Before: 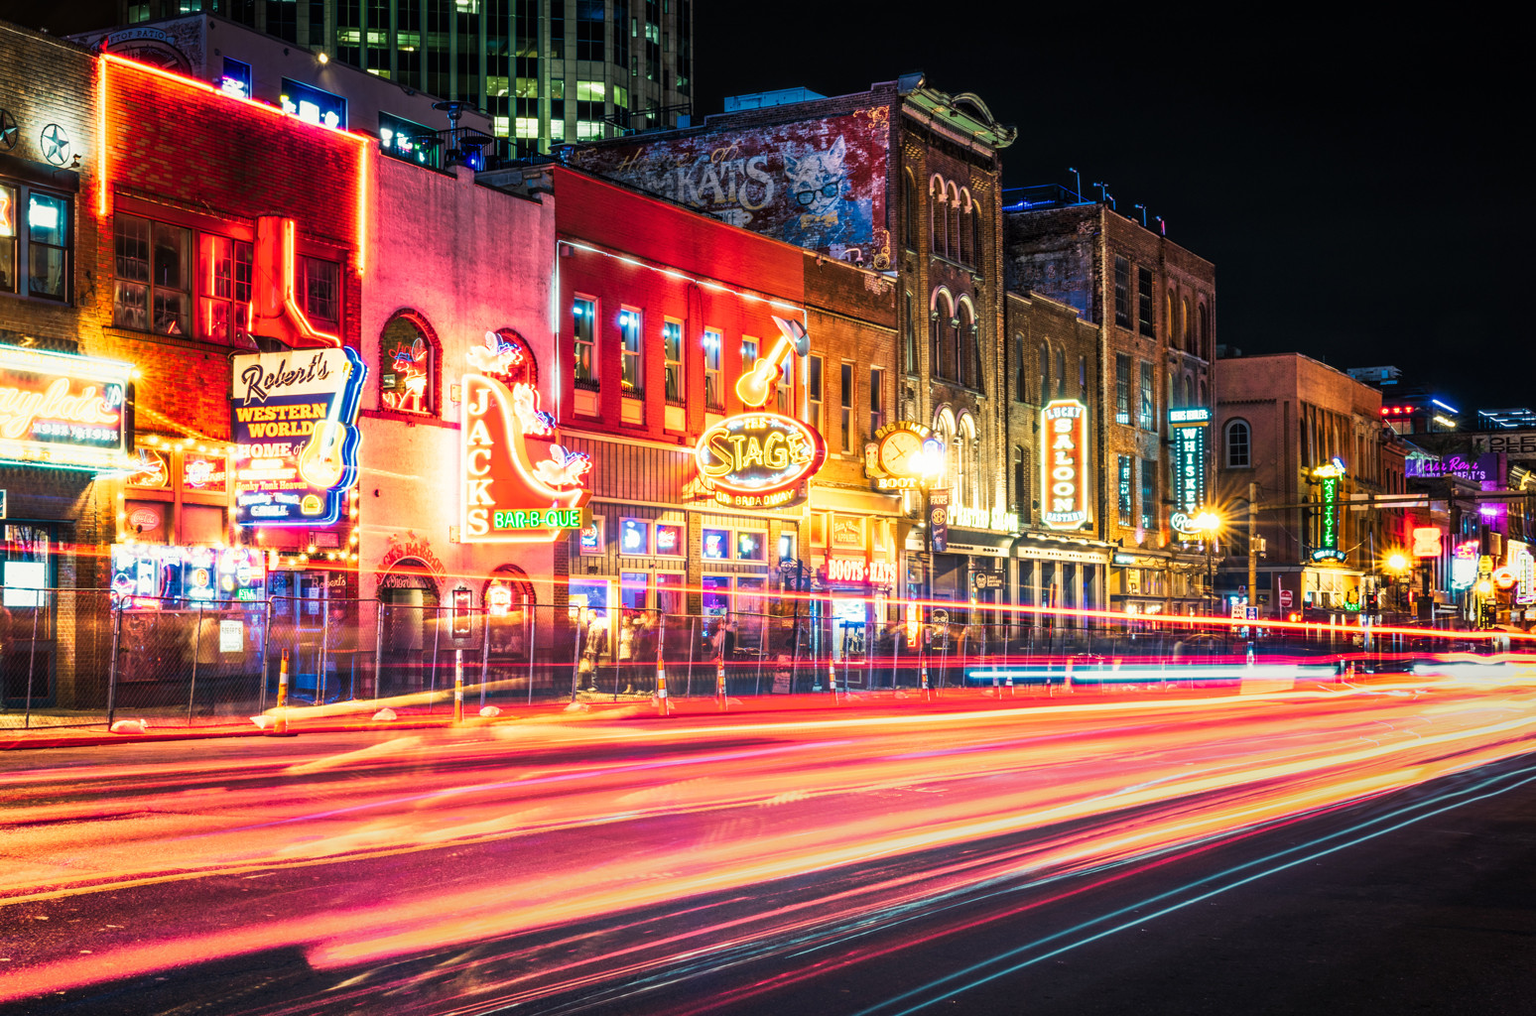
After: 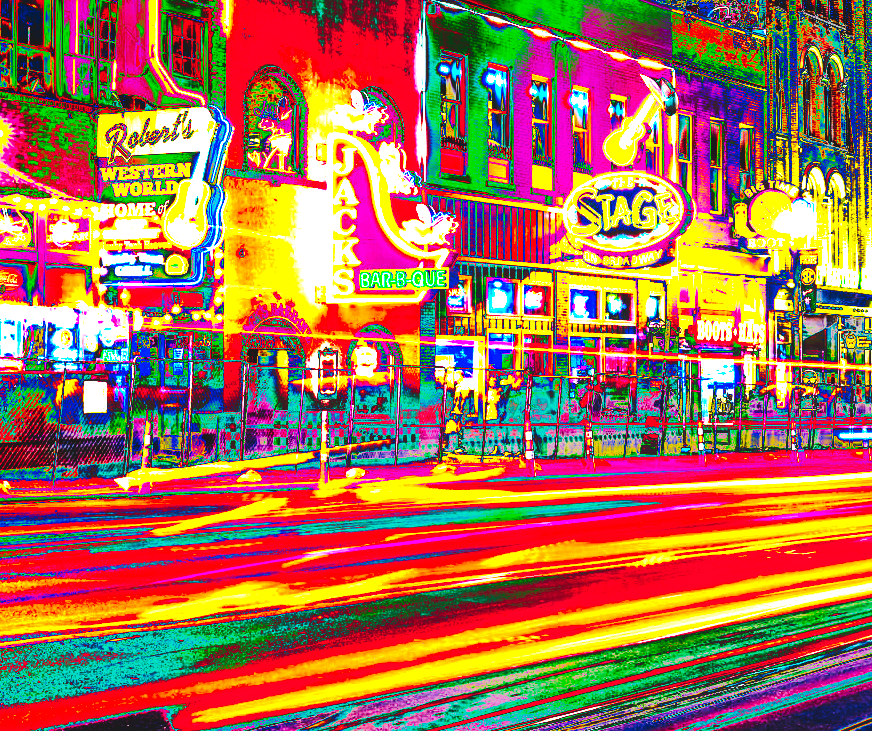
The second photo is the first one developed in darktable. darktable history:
color balance: lift [1.004, 1.002, 1.002, 0.998], gamma [1, 1.007, 1.002, 0.993], gain [1, 0.977, 1.013, 1.023], contrast -3.64%
exposure: black level correction 0, exposure 1.1 EV, compensate exposure bias true, compensate highlight preservation false
crop: left 8.966%, top 23.852%, right 34.699%, bottom 4.703%
tone curve: curves: ch0 [(0, 0) (0.003, 0.99) (0.011, 0.983) (0.025, 0.934) (0.044, 0.719) (0.069, 0.382) (0.1, 0.204) (0.136, 0.093) (0.177, 0.094) (0.224, 0.093) (0.277, 0.098) (0.335, 0.214) (0.399, 0.616) (0.468, 0.827) (0.543, 0.464) (0.623, 0.145) (0.709, 0.127) (0.801, 0.187) (0.898, 0.203) (1, 1)], preserve colors none
base curve: curves: ch0 [(0, 0) (0.688, 0.865) (1, 1)], preserve colors none
